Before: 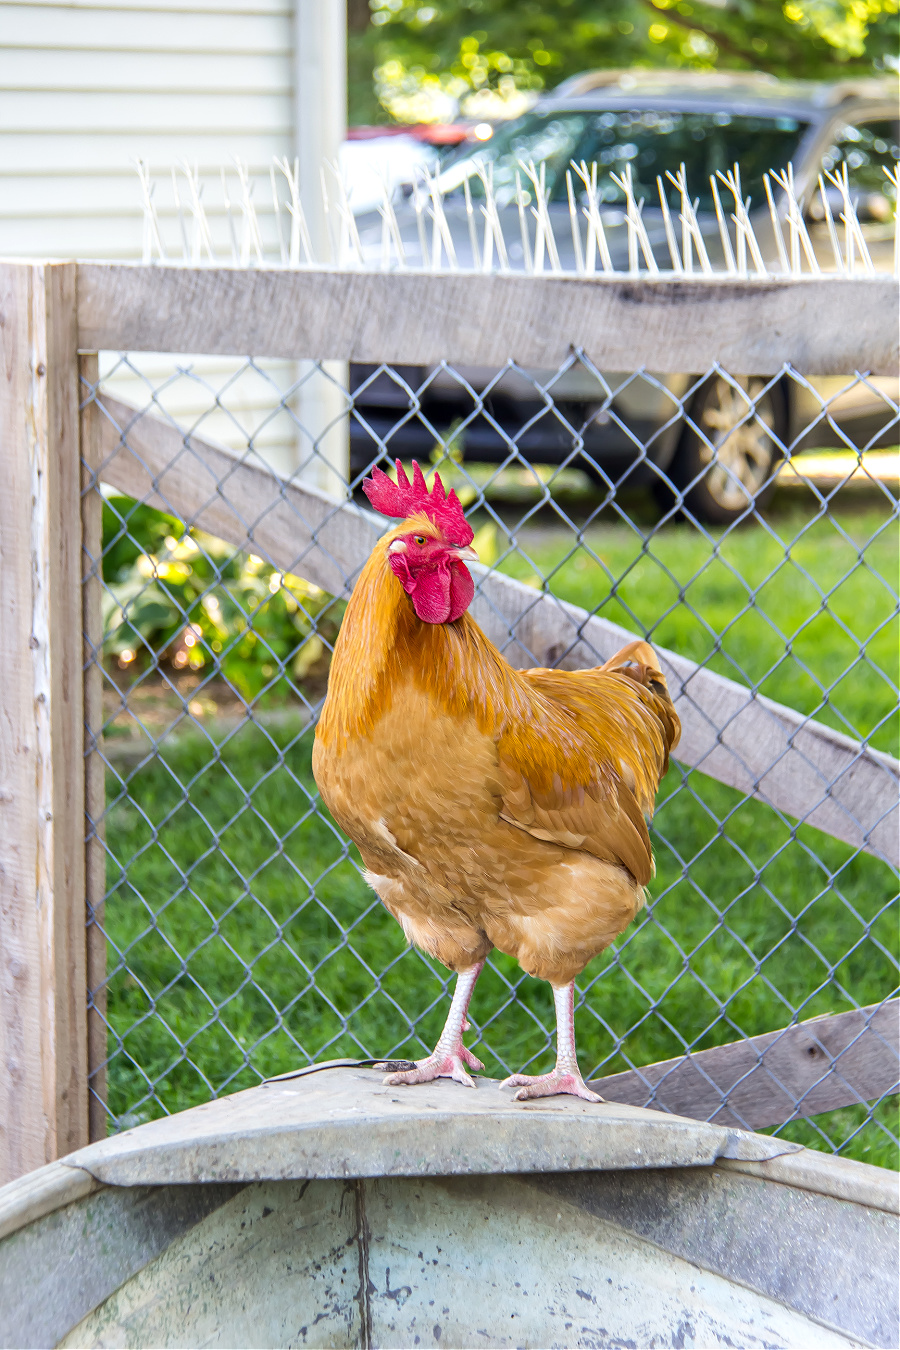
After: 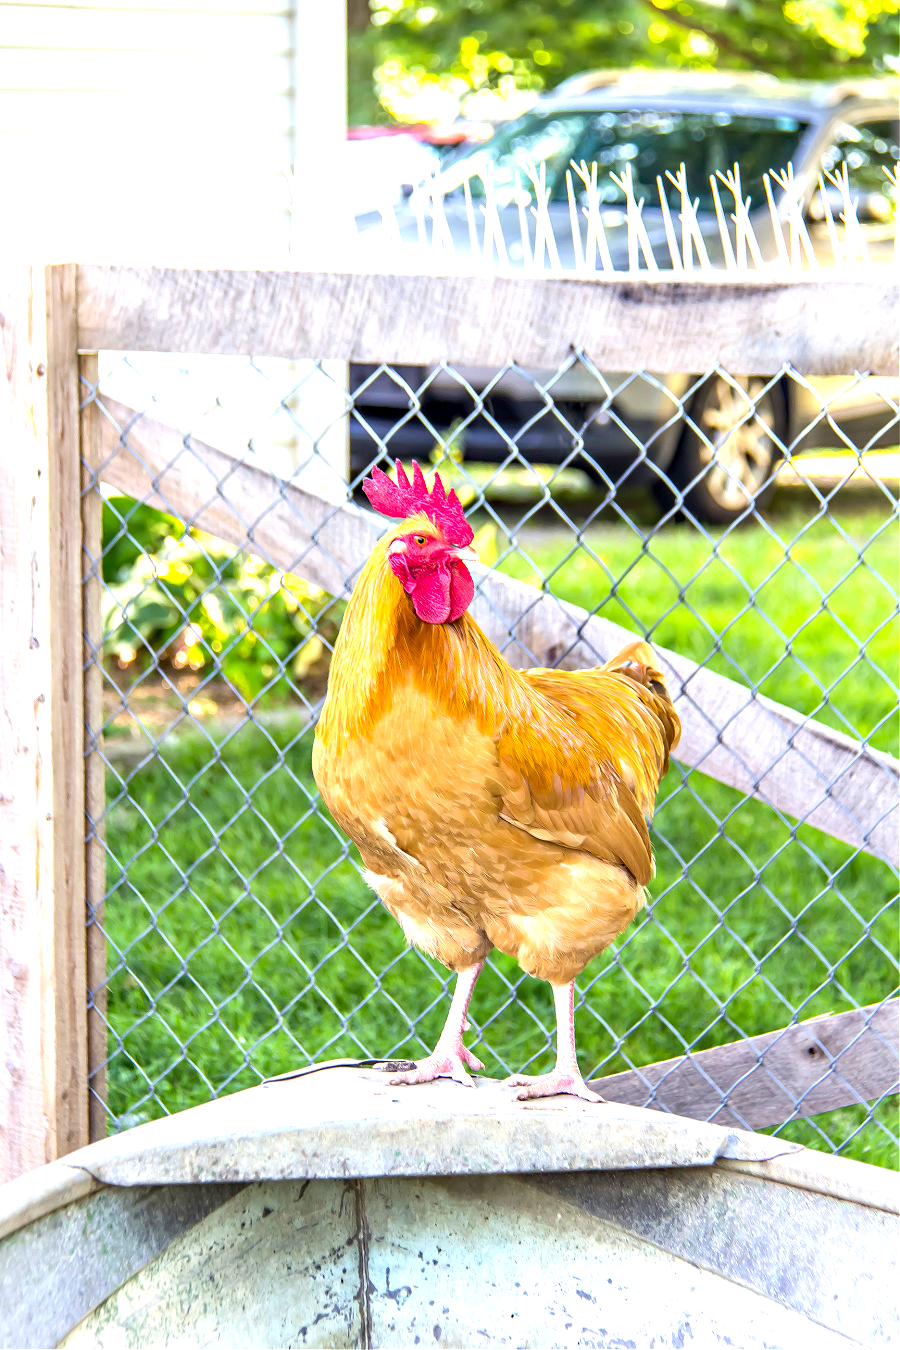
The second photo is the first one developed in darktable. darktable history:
haze removal: compatibility mode true, adaptive false
exposure: exposure 1 EV, compensate highlight preservation false
